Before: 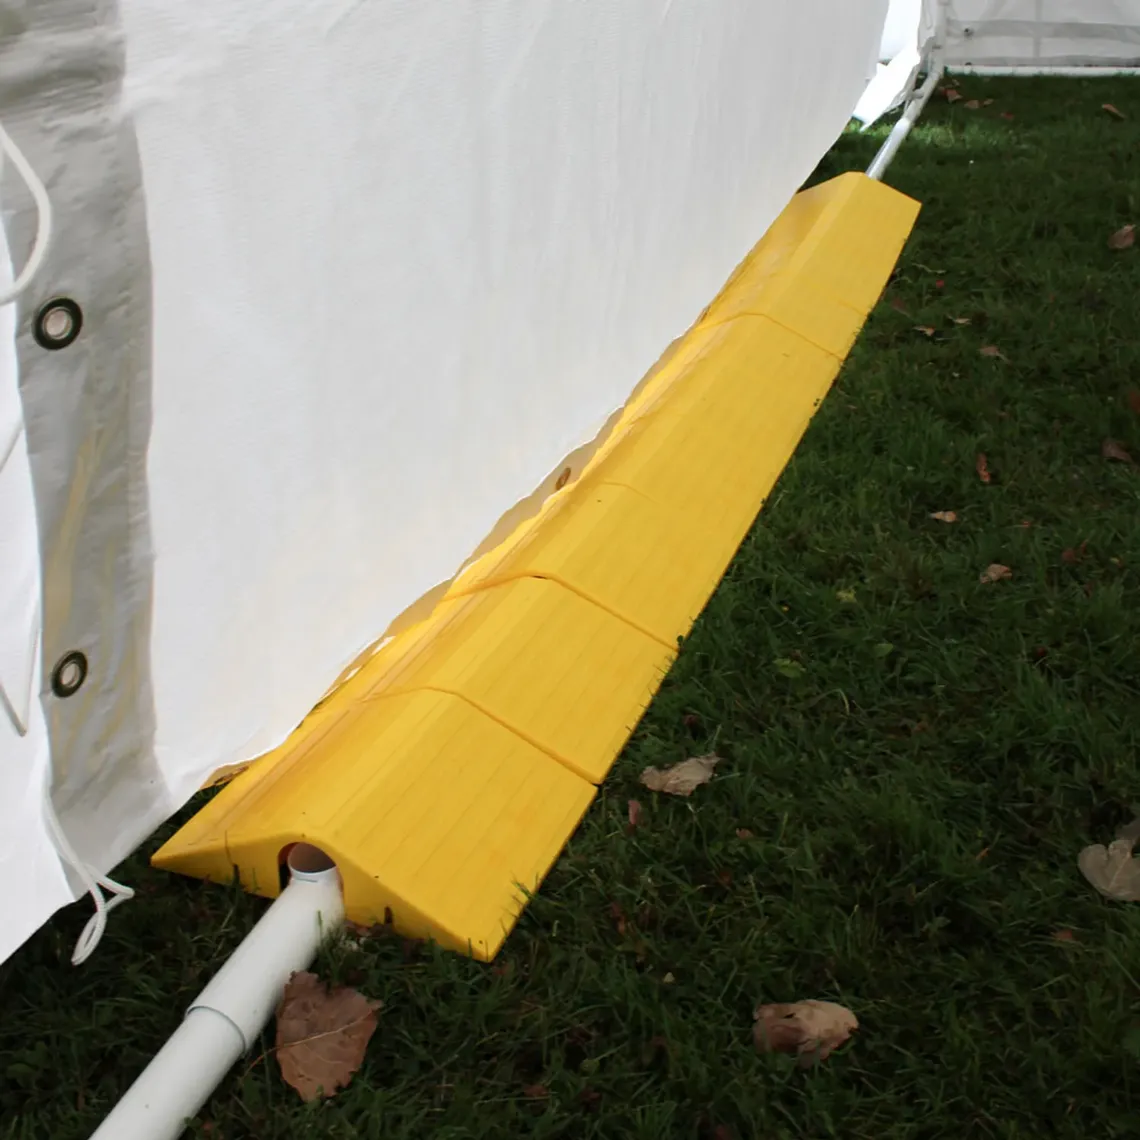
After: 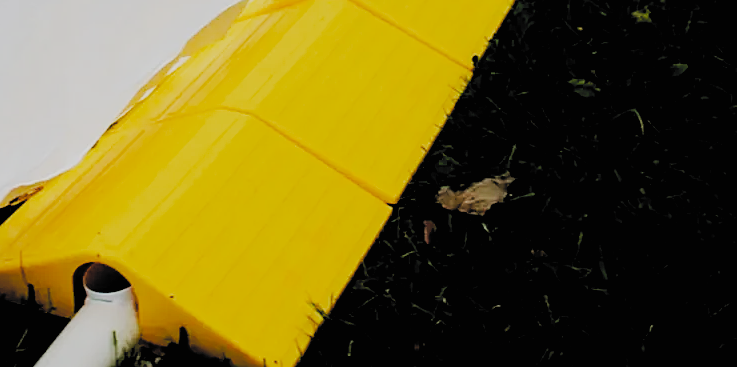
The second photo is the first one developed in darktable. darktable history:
haze removal: compatibility mode true, adaptive false
crop: left 18.025%, top 50.885%, right 17.254%, bottom 16.857%
sharpen: radius 1.925
contrast brightness saturation: brightness 0.145
filmic rgb: black relative exposure -3.19 EV, white relative exposure 7.01 EV, hardness 1.47, contrast 1.353, preserve chrominance no, color science v5 (2021), contrast in shadows safe, contrast in highlights safe
exposure: black level correction 0.009, exposure -0.16 EV, compensate highlight preservation false
